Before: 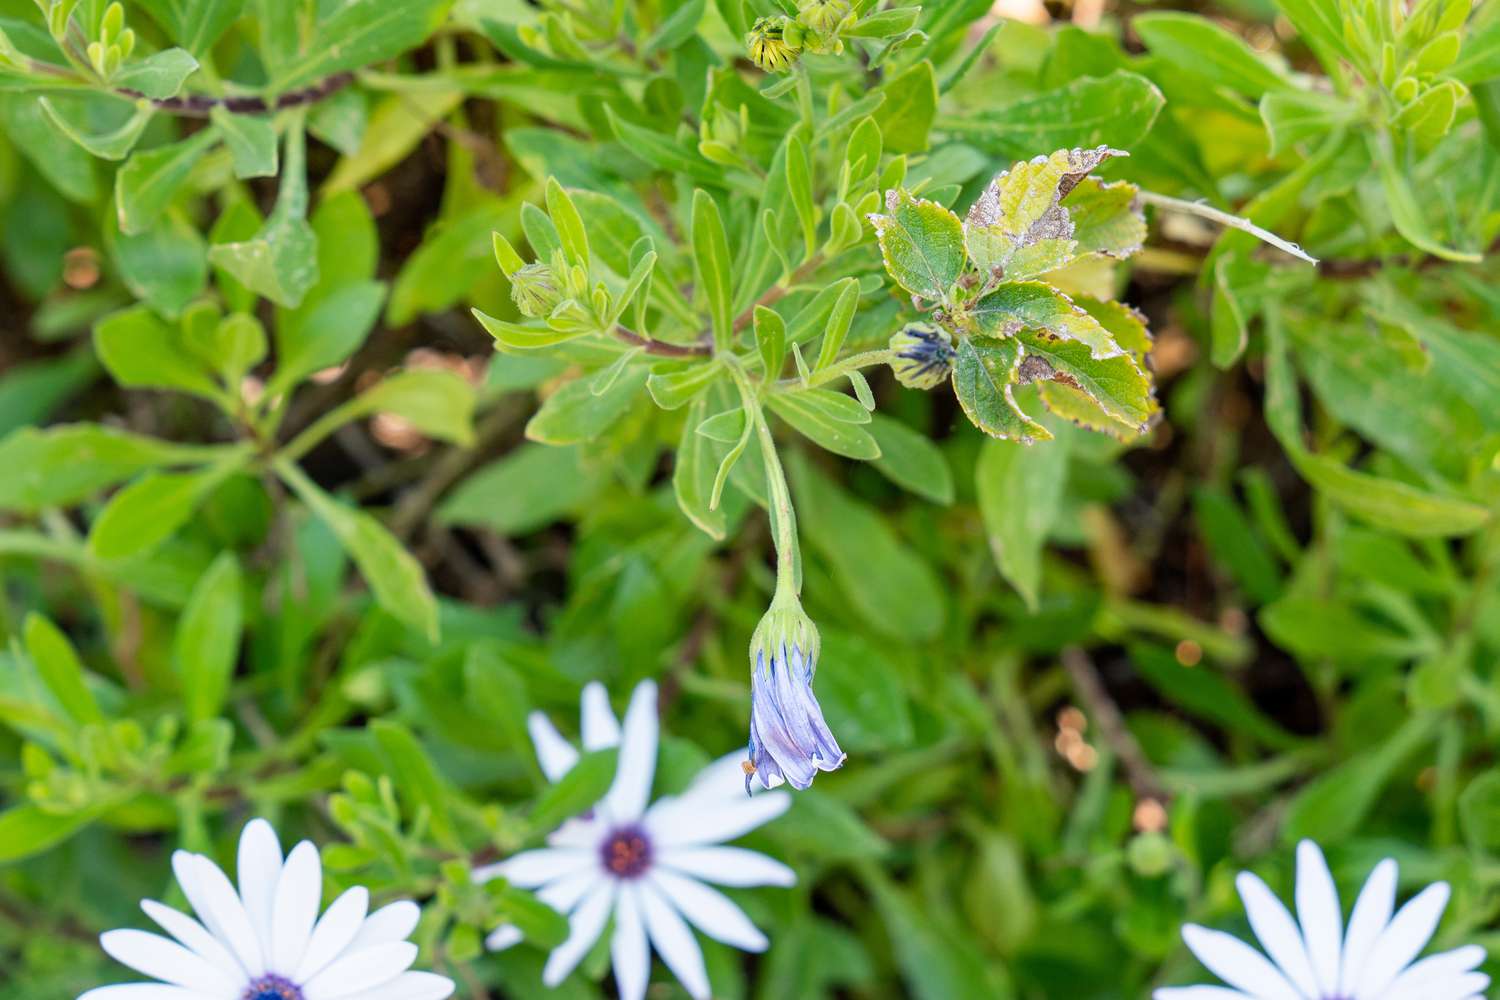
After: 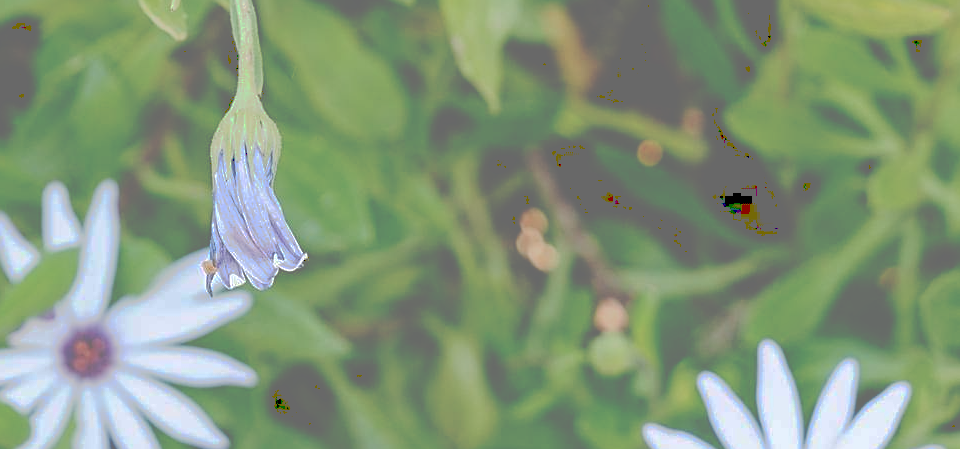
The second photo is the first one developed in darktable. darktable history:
tone curve: curves: ch0 [(0, 0) (0.003, 0.439) (0.011, 0.439) (0.025, 0.439) (0.044, 0.439) (0.069, 0.439) (0.1, 0.439) (0.136, 0.44) (0.177, 0.444) (0.224, 0.45) (0.277, 0.462) (0.335, 0.487) (0.399, 0.528) (0.468, 0.577) (0.543, 0.621) (0.623, 0.669) (0.709, 0.715) (0.801, 0.764) (0.898, 0.804) (1, 1)], preserve colors none
crop and rotate: left 35.951%, top 50.093%, bottom 4.983%
sharpen: on, module defaults
